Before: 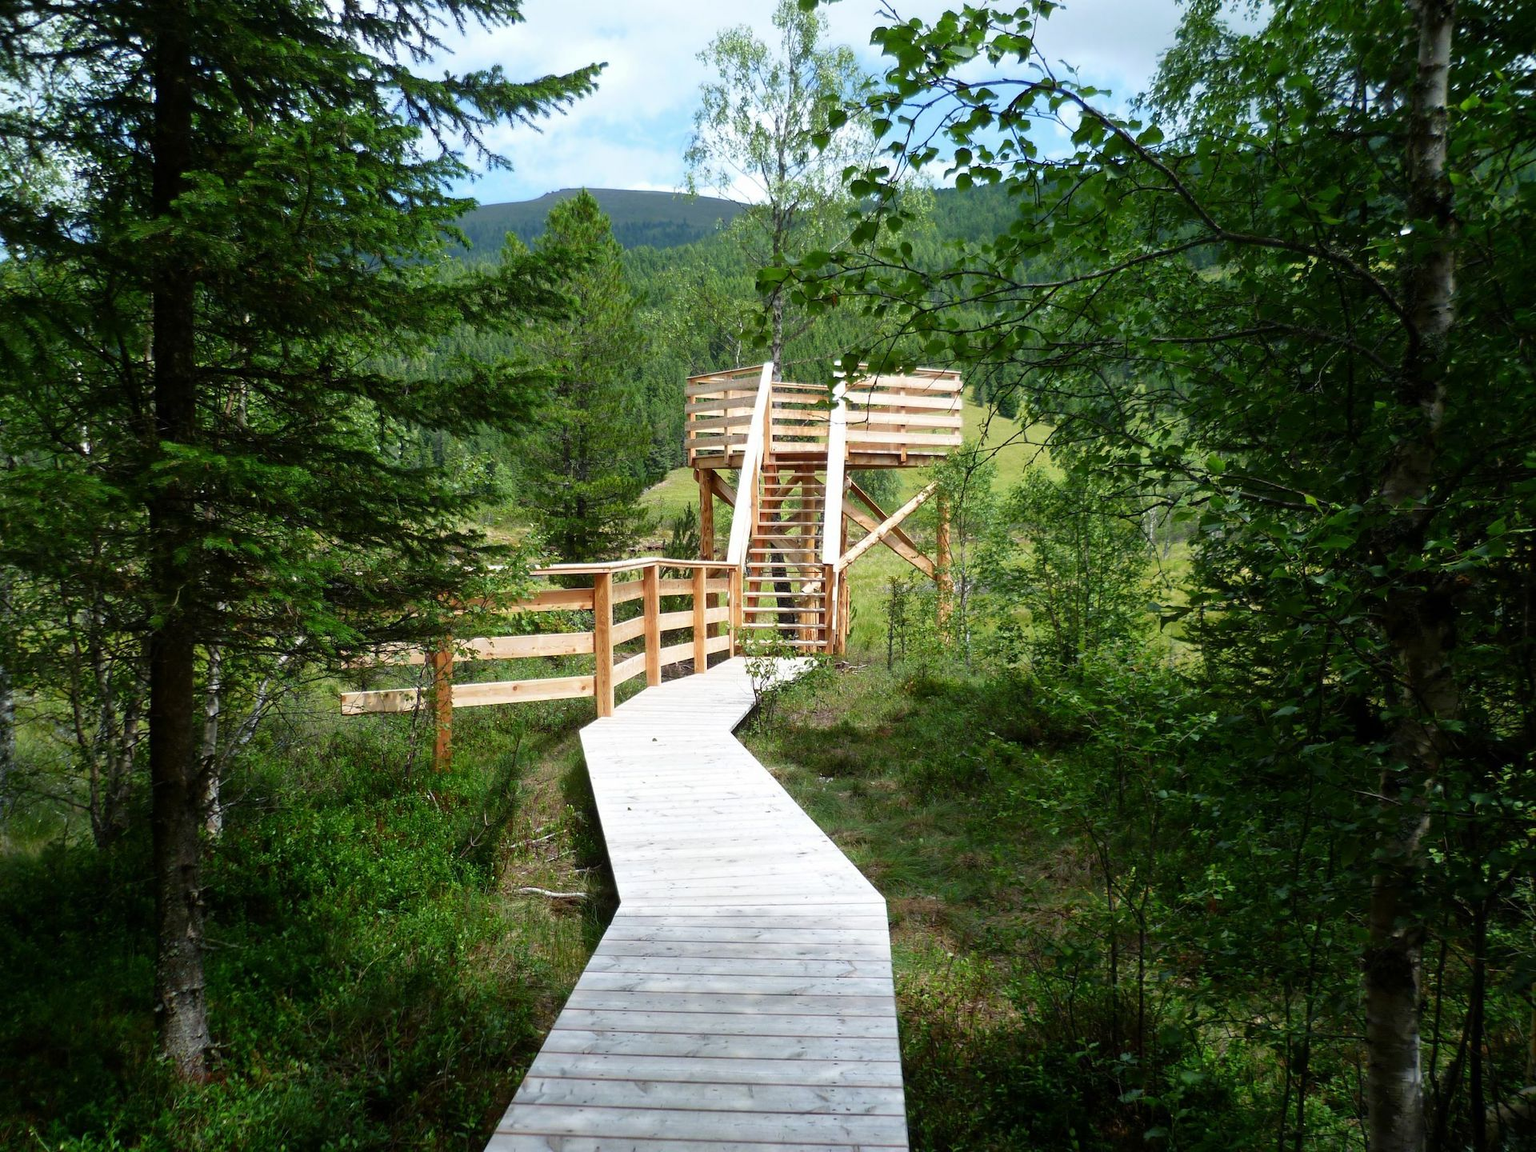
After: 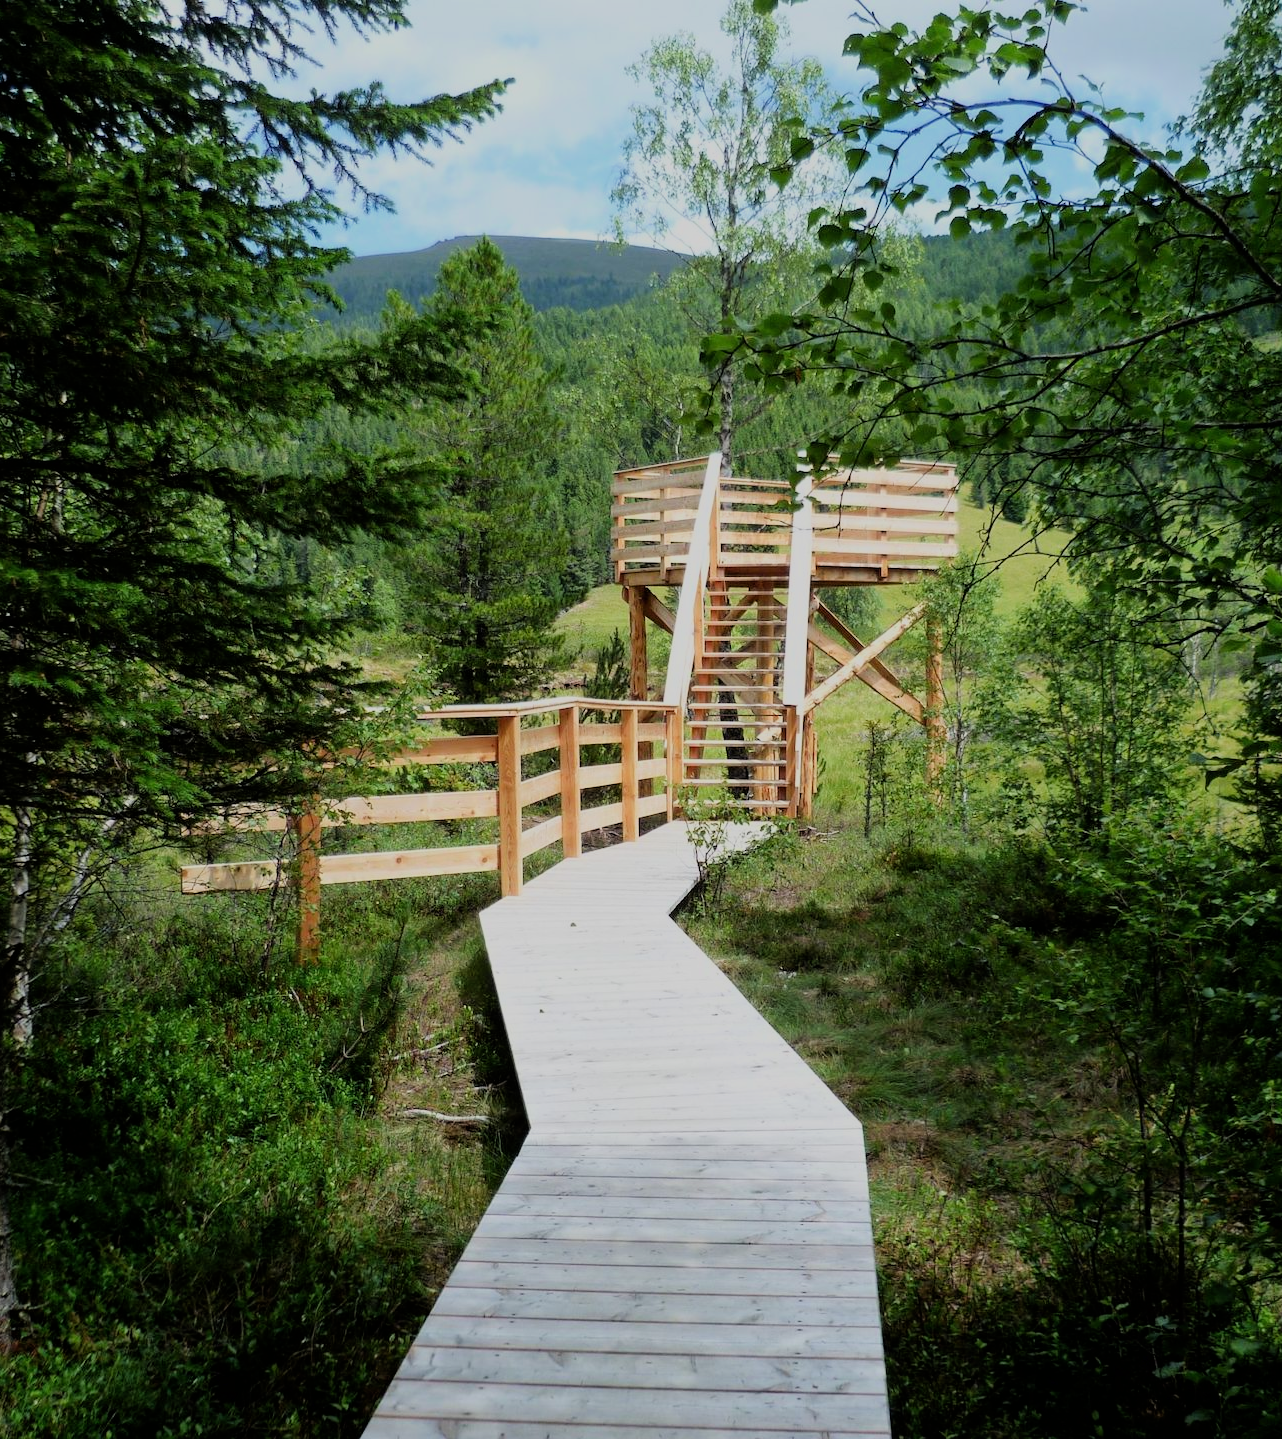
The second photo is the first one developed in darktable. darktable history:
crop and rotate: left 12.778%, right 20.411%
filmic rgb: black relative exposure -7.19 EV, white relative exposure 5.39 EV, threshold 5.96 EV, hardness 3.02, color science v6 (2022), enable highlight reconstruction true
